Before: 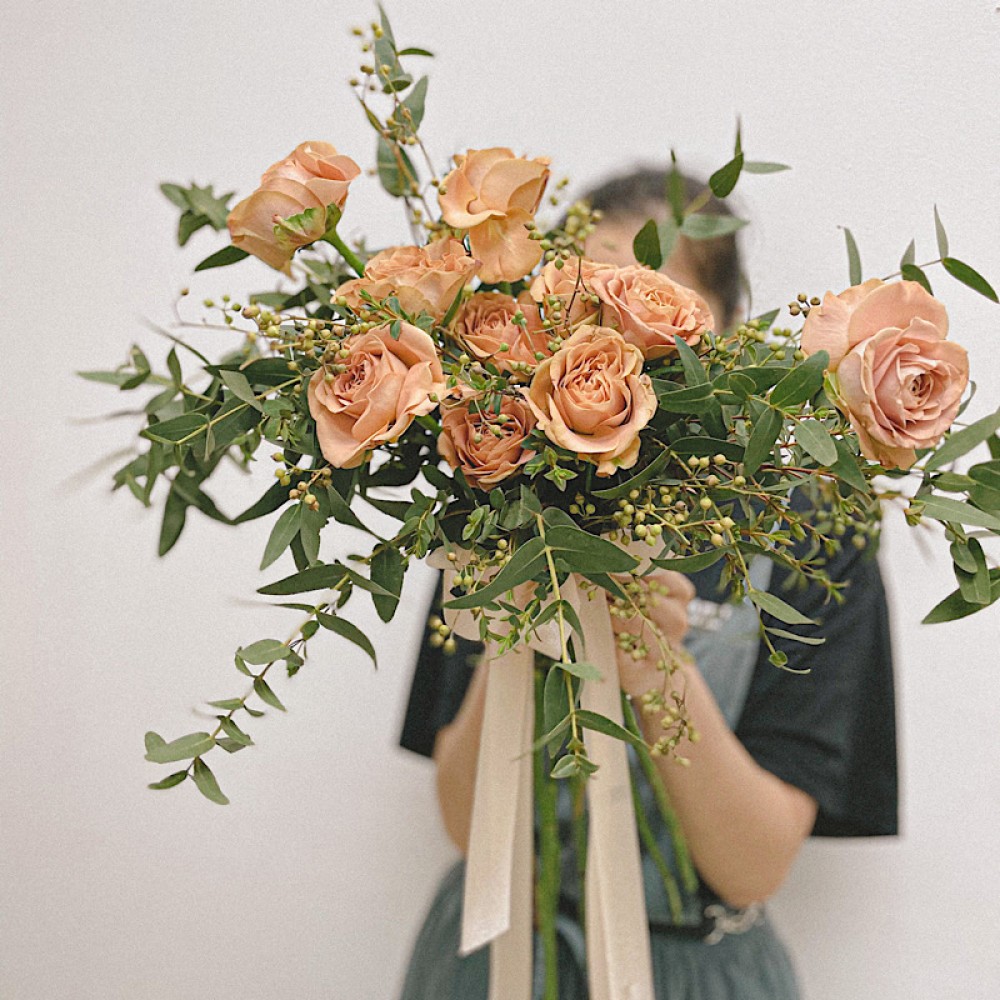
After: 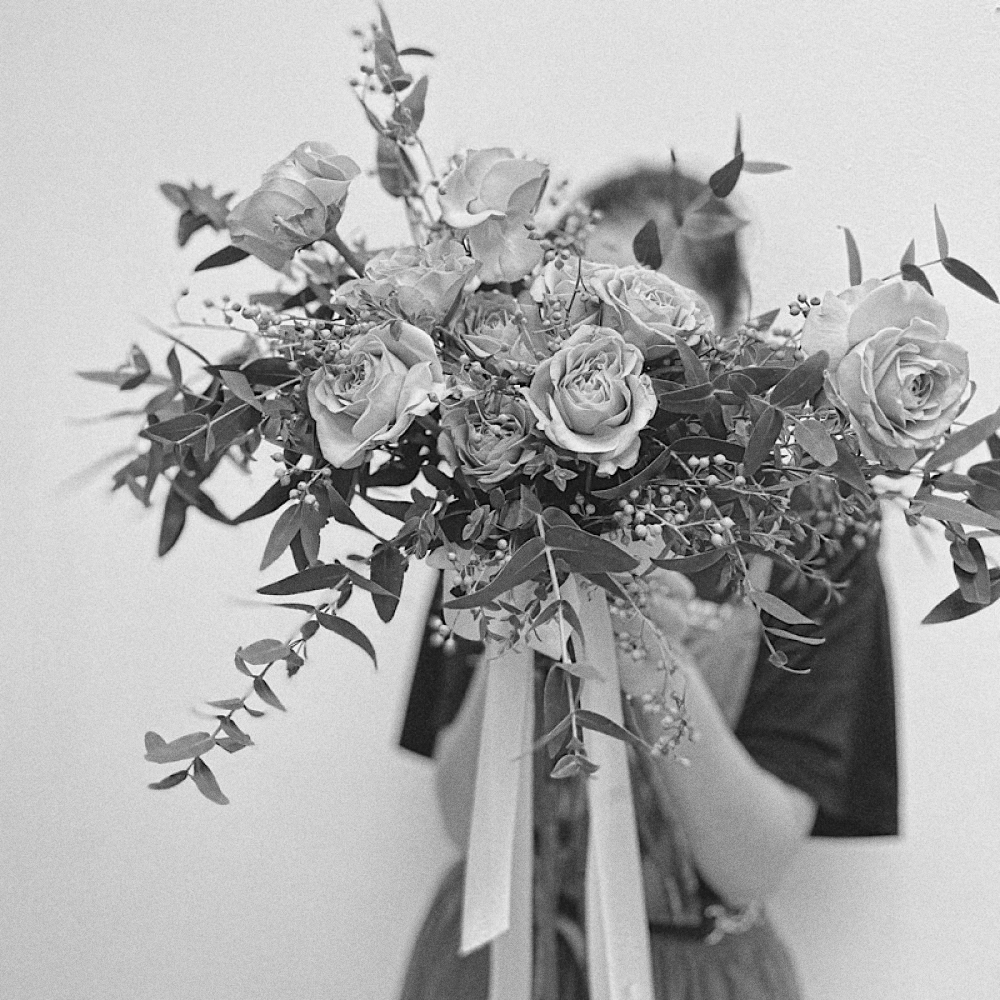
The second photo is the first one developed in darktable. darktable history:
grain: coarseness 0.09 ISO
color zones: curves: ch0 [(0, 0.533) (0.126, 0.533) (0.234, 0.533) (0.368, 0.357) (0.5, 0.5) (0.625, 0.5) (0.74, 0.637) (0.875, 0.5)]; ch1 [(0.004, 0.708) (0.129, 0.662) (0.25, 0.5) (0.375, 0.331) (0.496, 0.396) (0.625, 0.649) (0.739, 0.26) (0.875, 0.5) (1, 0.478)]; ch2 [(0, 0.409) (0.132, 0.403) (0.236, 0.558) (0.379, 0.448) (0.5, 0.5) (0.625, 0.5) (0.691, 0.39) (0.875, 0.5)]
monochrome: on, module defaults
